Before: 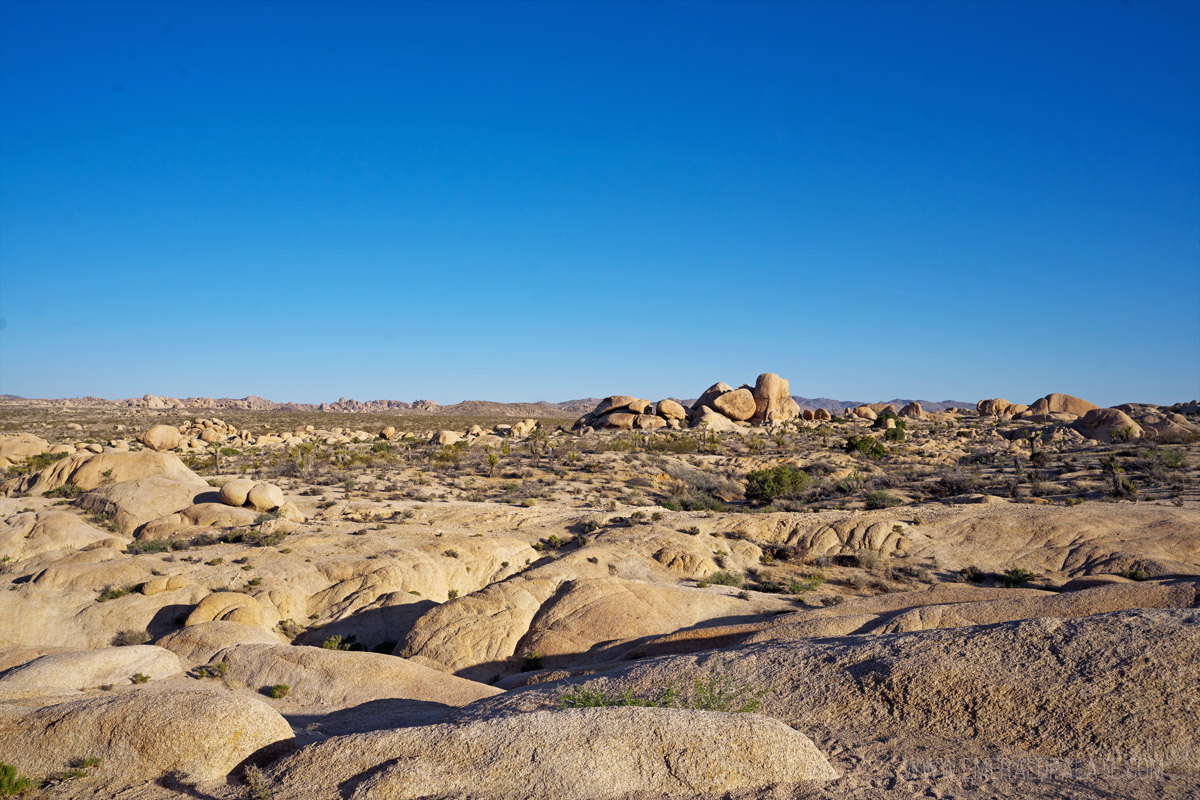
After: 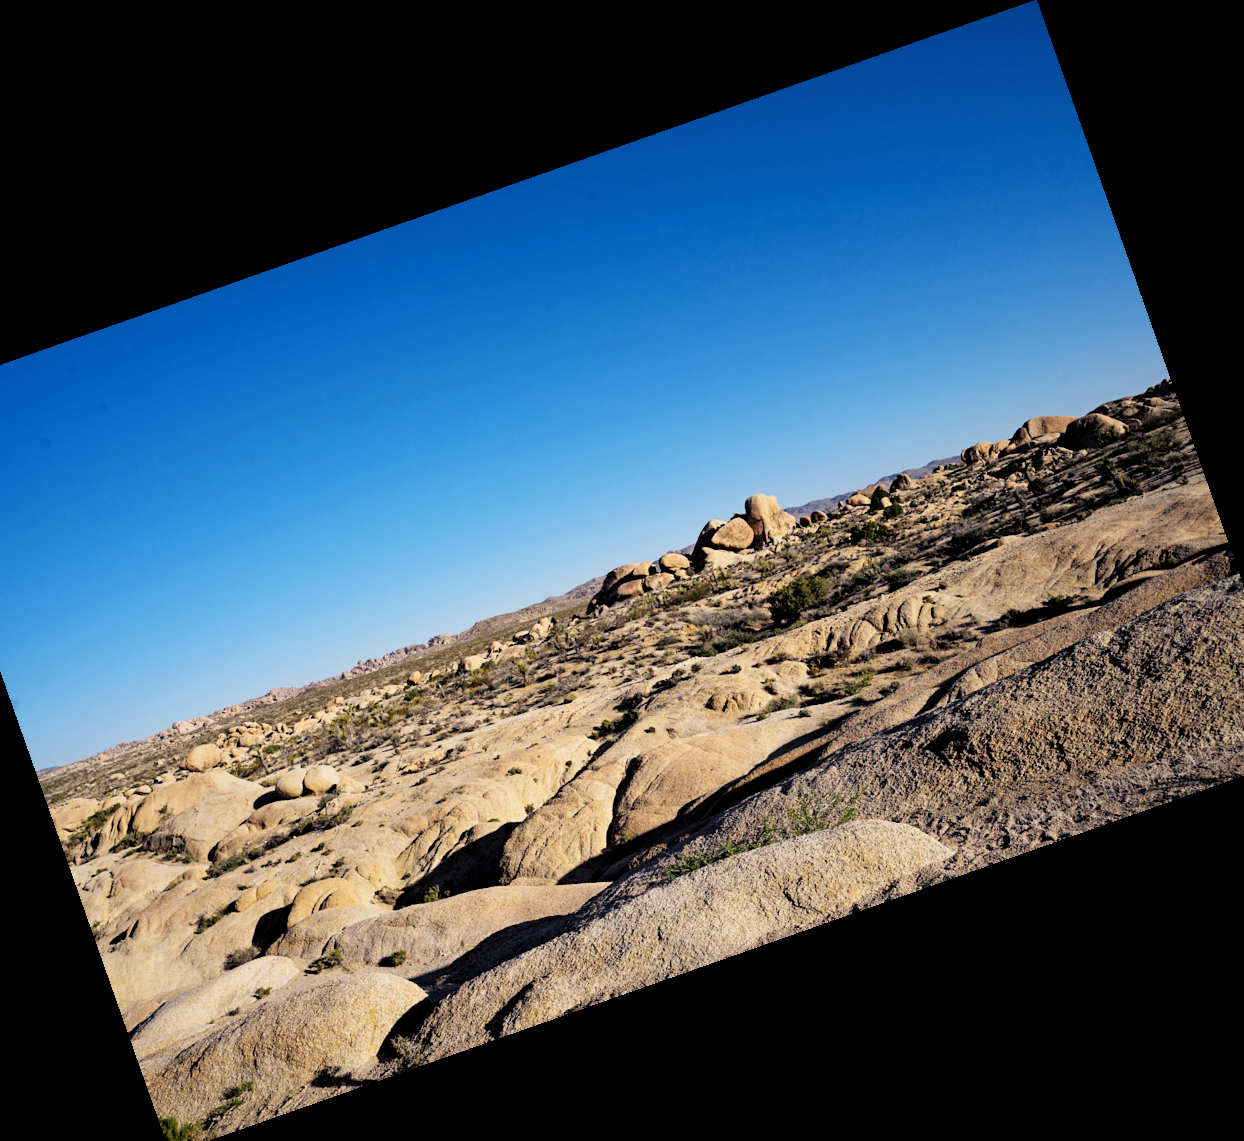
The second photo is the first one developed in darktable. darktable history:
filmic rgb: black relative exposure -4 EV, white relative exposure 3 EV, hardness 3.02, contrast 1.5
crop and rotate: angle 19.43°, left 6.812%, right 4.125%, bottom 1.087%
